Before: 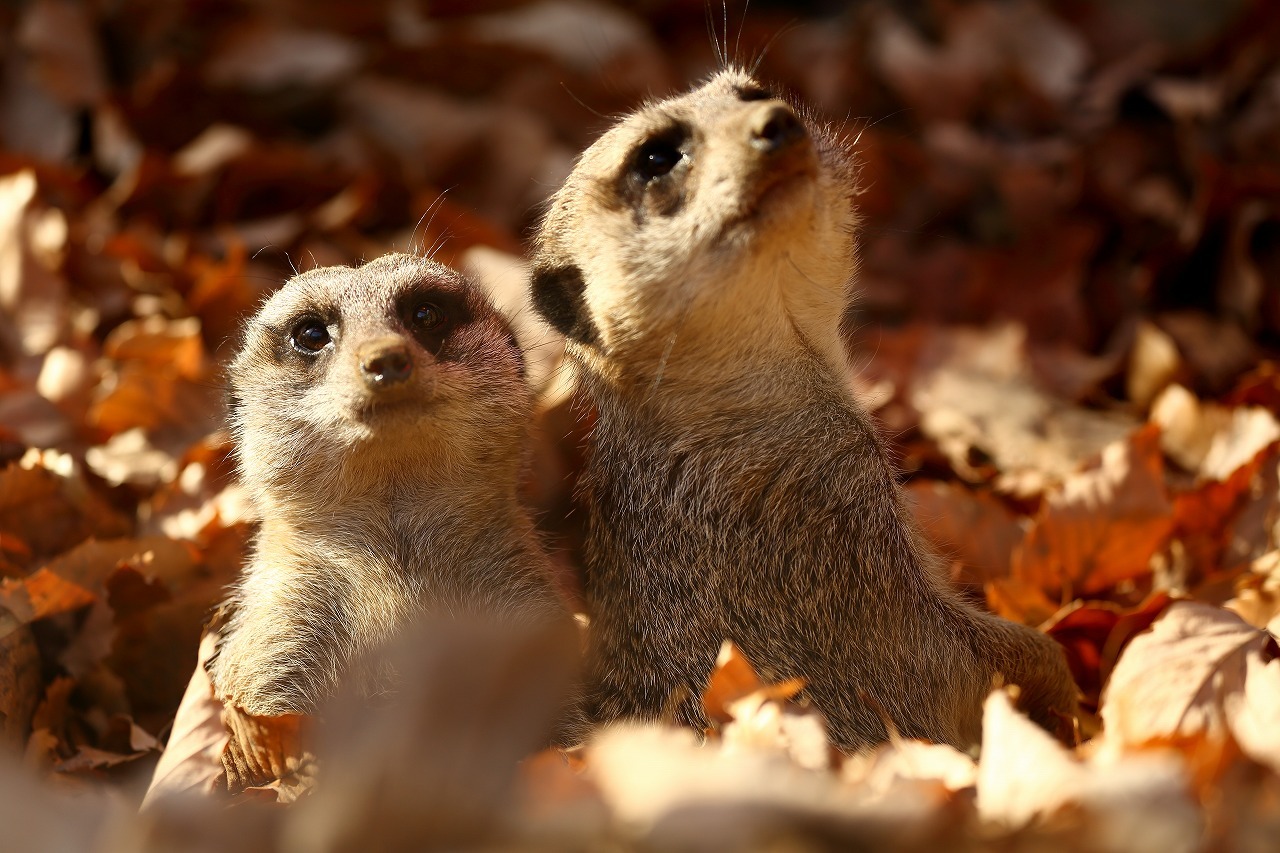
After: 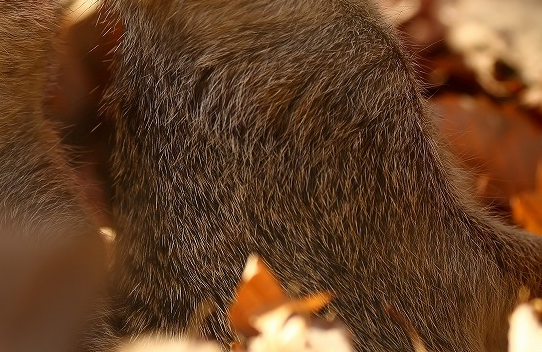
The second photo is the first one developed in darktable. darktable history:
crop: left 37.043%, top 45.32%, right 20.611%, bottom 13.369%
